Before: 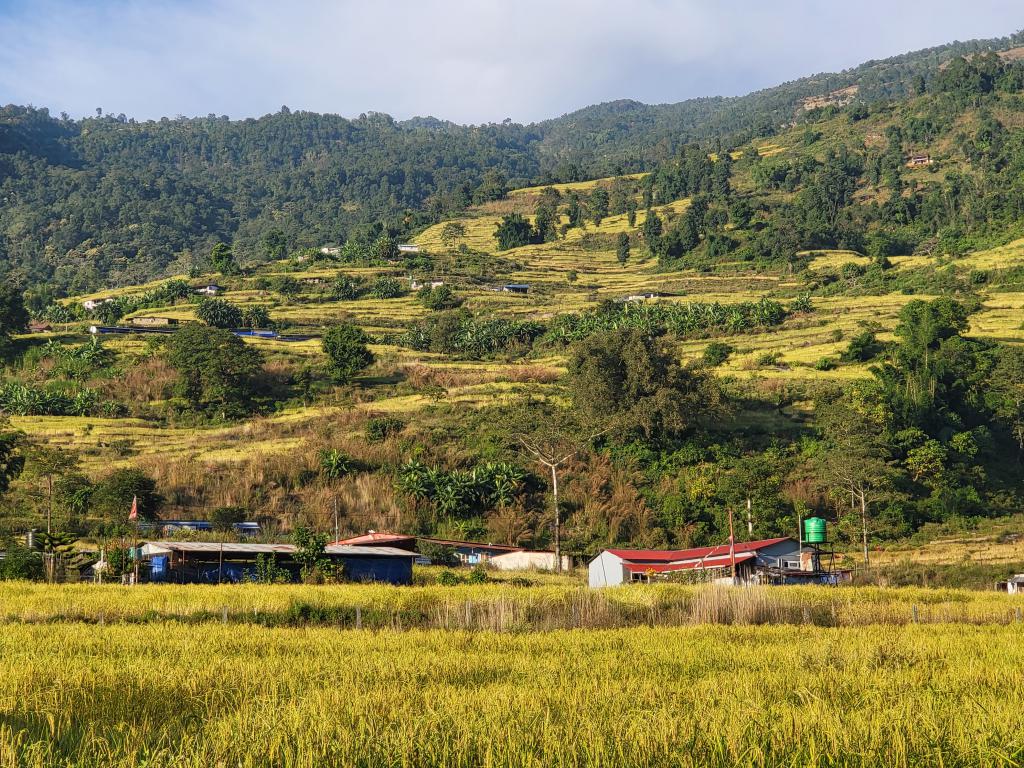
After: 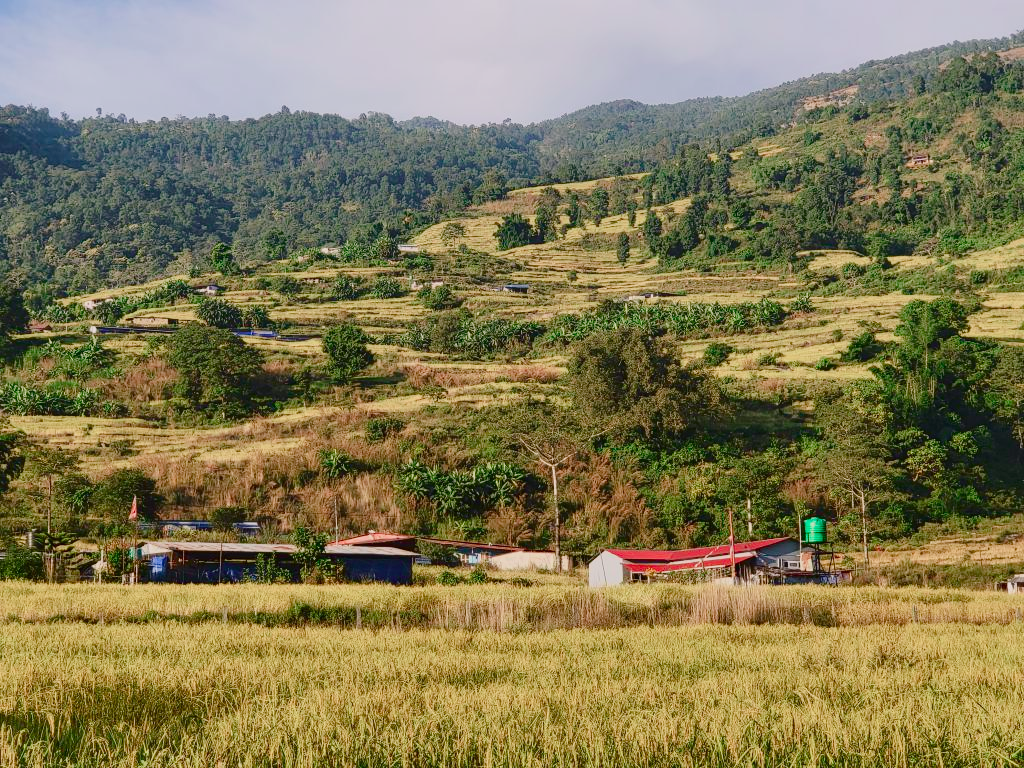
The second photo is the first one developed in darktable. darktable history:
tone curve: curves: ch0 [(0, 0.019) (0.204, 0.162) (0.491, 0.519) (0.748, 0.765) (1, 0.919)]; ch1 [(0, 0) (0.201, 0.113) (0.372, 0.282) (0.443, 0.434) (0.496, 0.504) (0.566, 0.585) (0.761, 0.803) (1, 1)]; ch2 [(0, 0) (0.434, 0.447) (0.483, 0.487) (0.555, 0.563) (0.697, 0.68) (1, 1)], color space Lab, independent channels, preserve colors none
color balance rgb: shadows lift › chroma 1%, shadows lift › hue 113°, highlights gain › chroma 0.2%, highlights gain › hue 333°, perceptual saturation grading › global saturation 20%, perceptual saturation grading › highlights -50%, perceptual saturation grading › shadows 25%, contrast -10%
